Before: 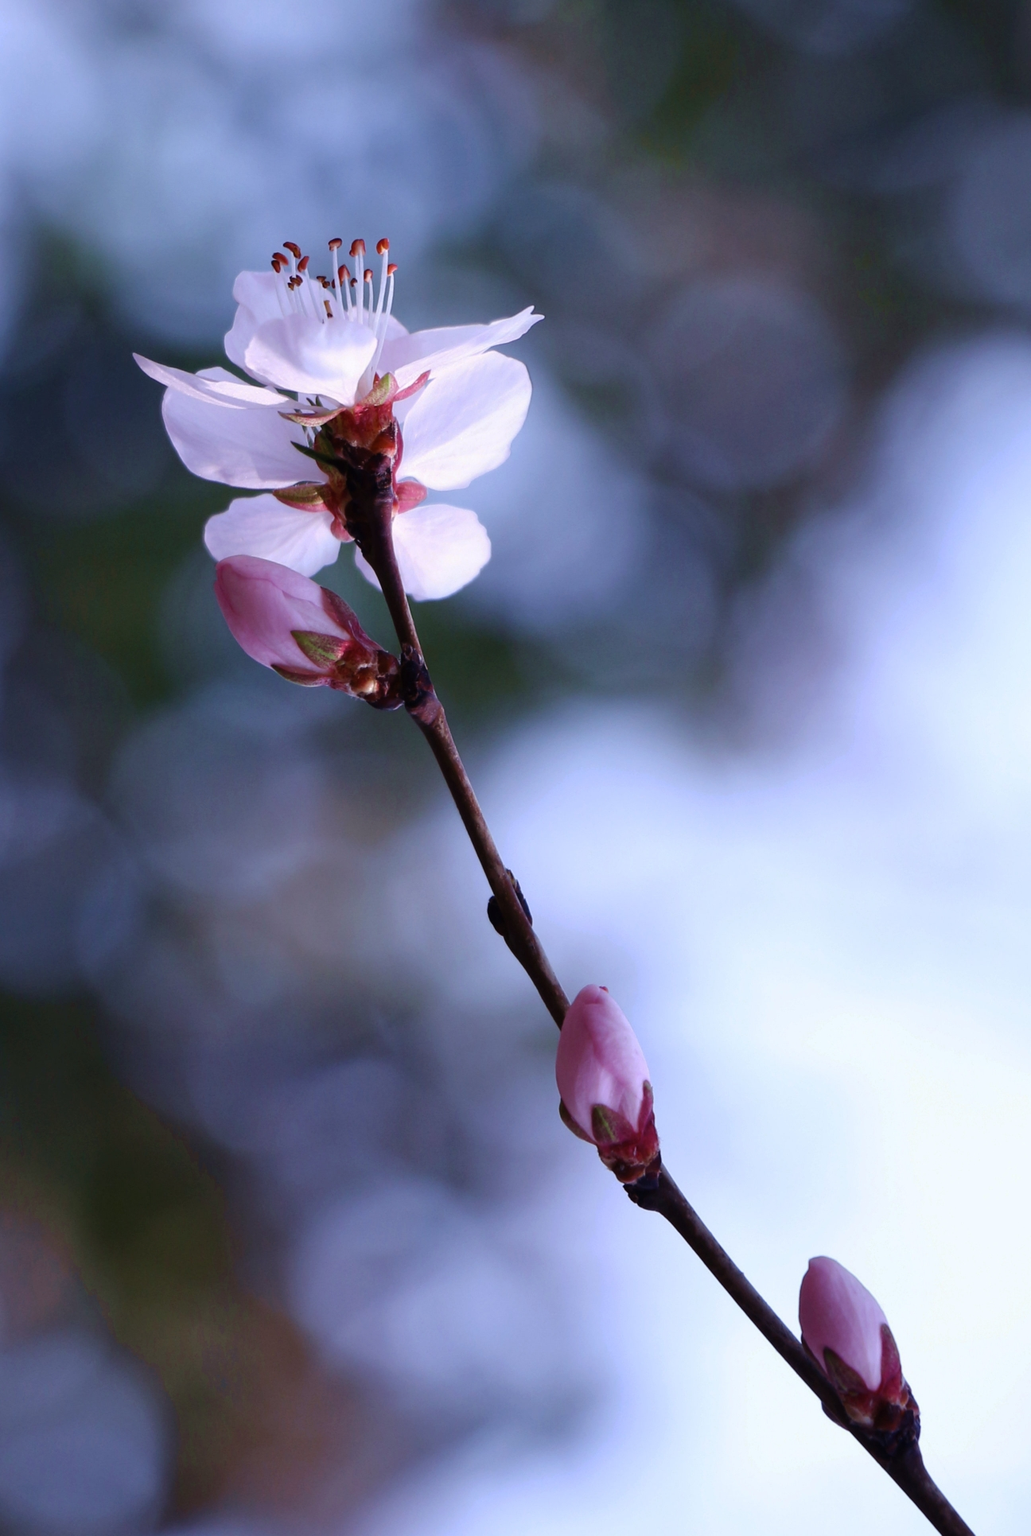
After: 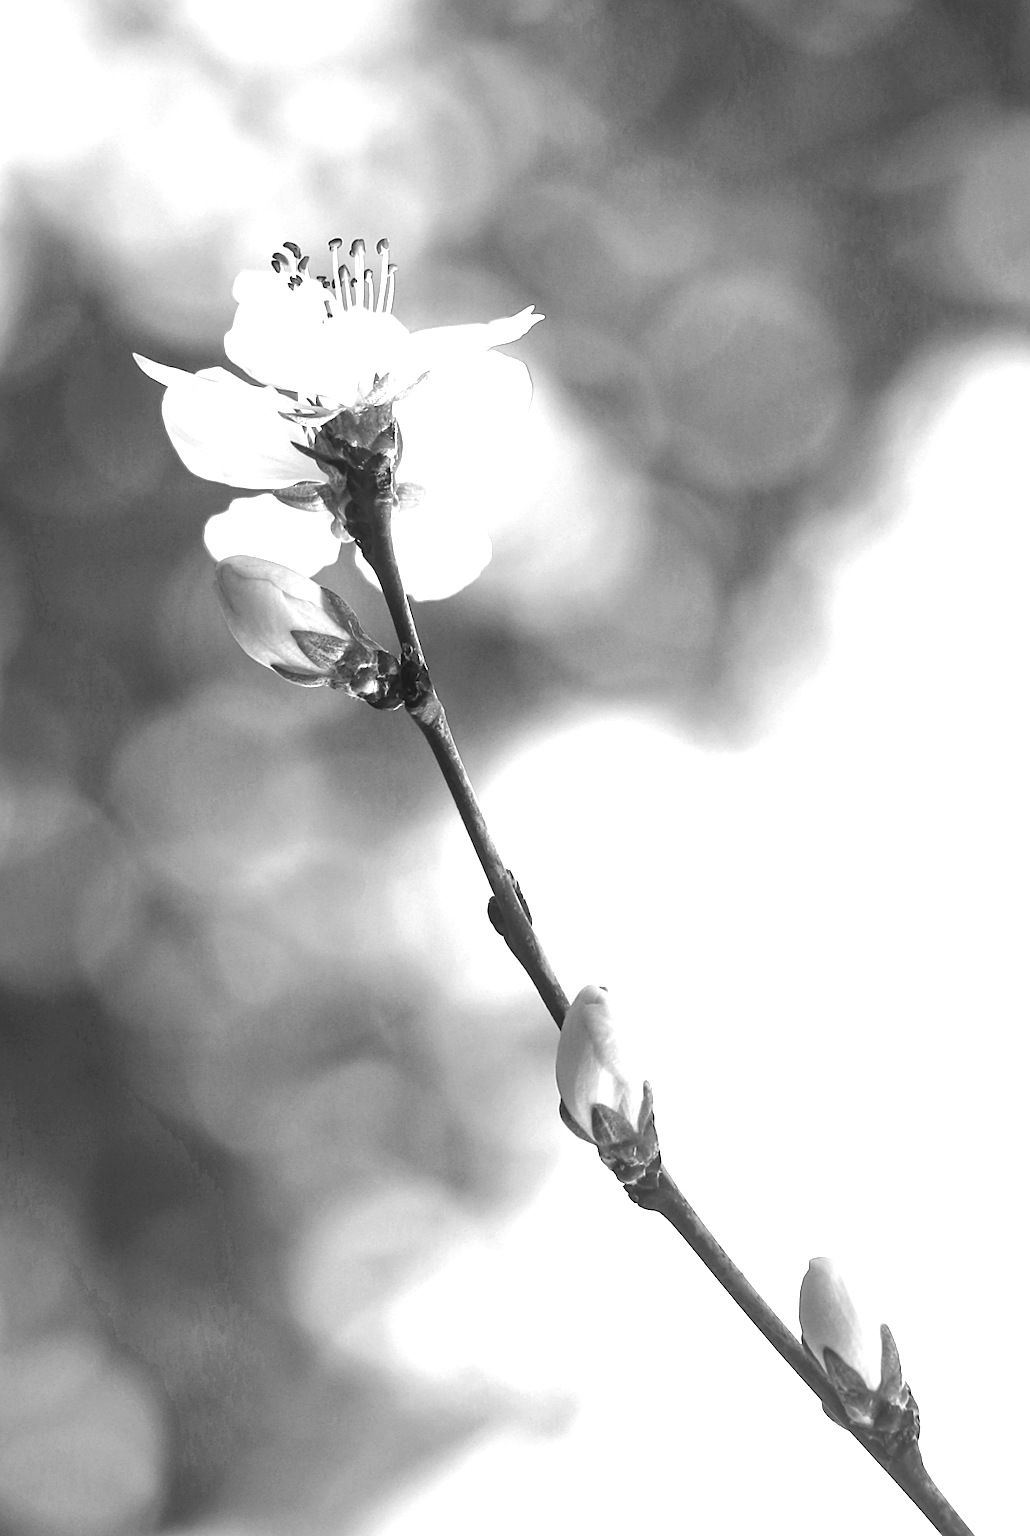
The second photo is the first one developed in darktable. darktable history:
exposure: black level correction 0, exposure 1.692 EV, compensate highlight preservation false
contrast brightness saturation: saturation -0.993
sharpen: on, module defaults
tone equalizer: edges refinement/feathering 500, mask exposure compensation -1.57 EV, preserve details no
local contrast: detail 110%
